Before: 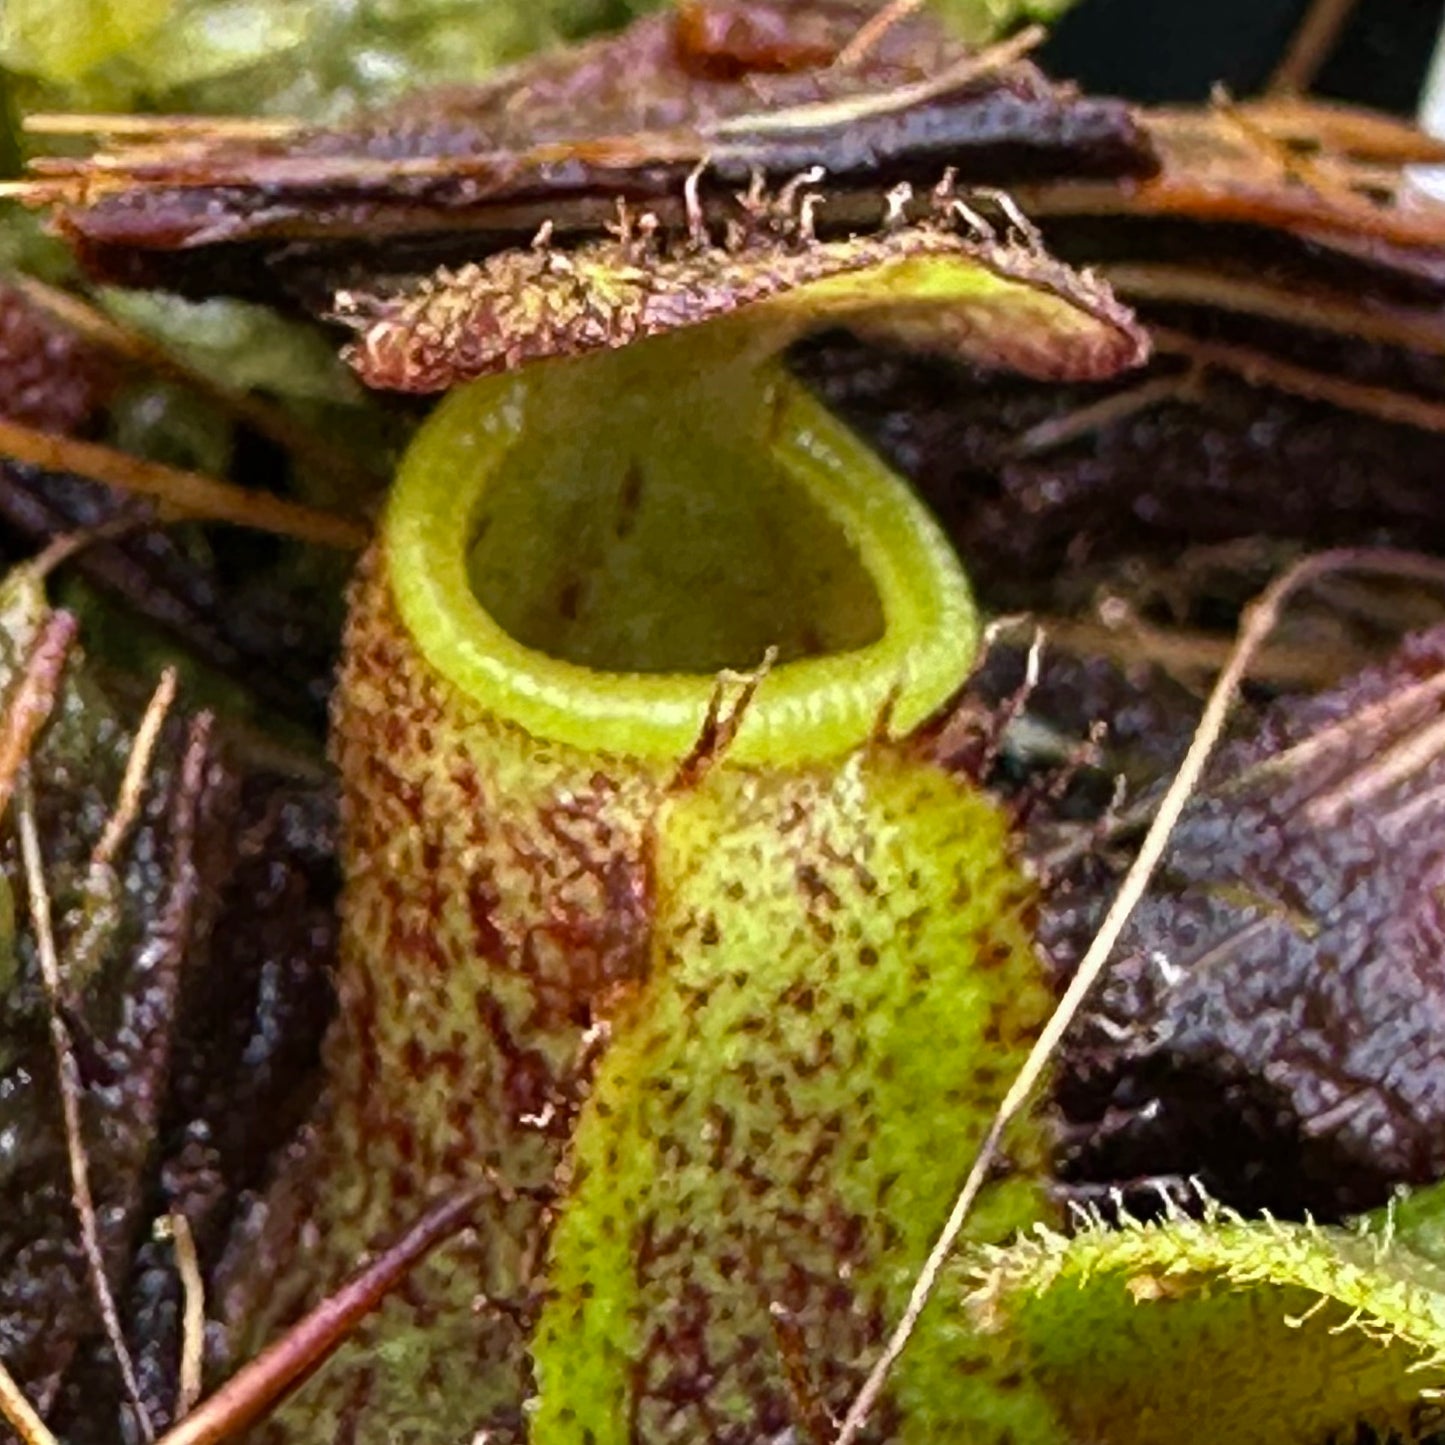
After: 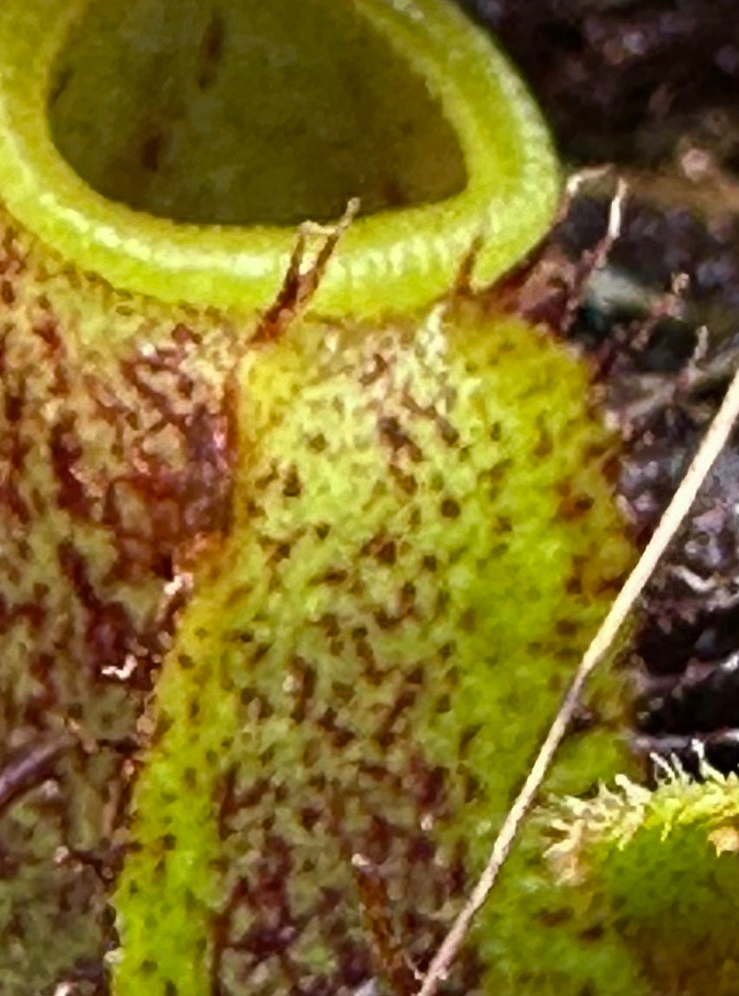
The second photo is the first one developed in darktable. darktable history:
crop and rotate: left 28.991%, top 31.038%, right 19.847%
